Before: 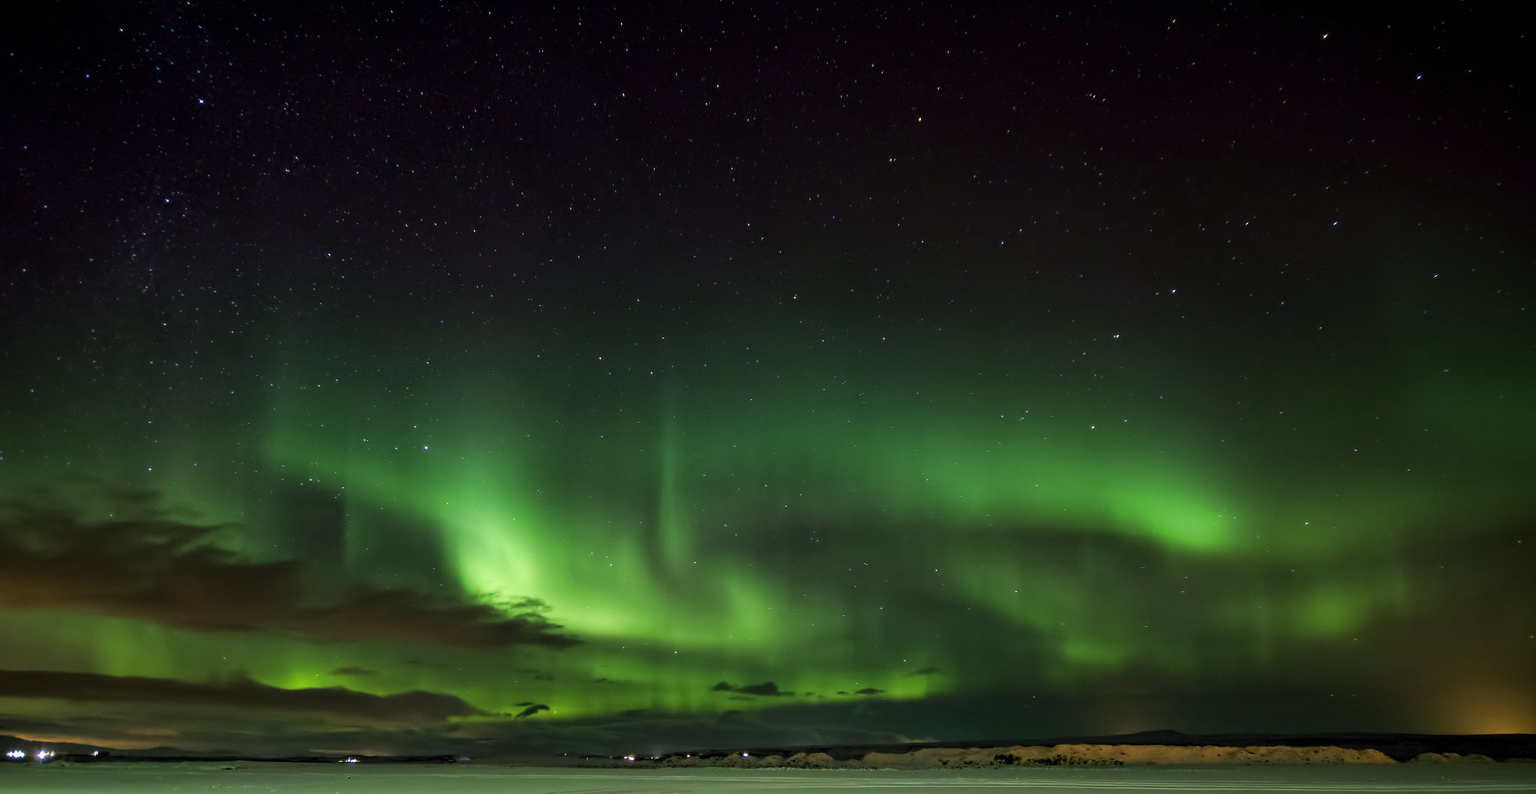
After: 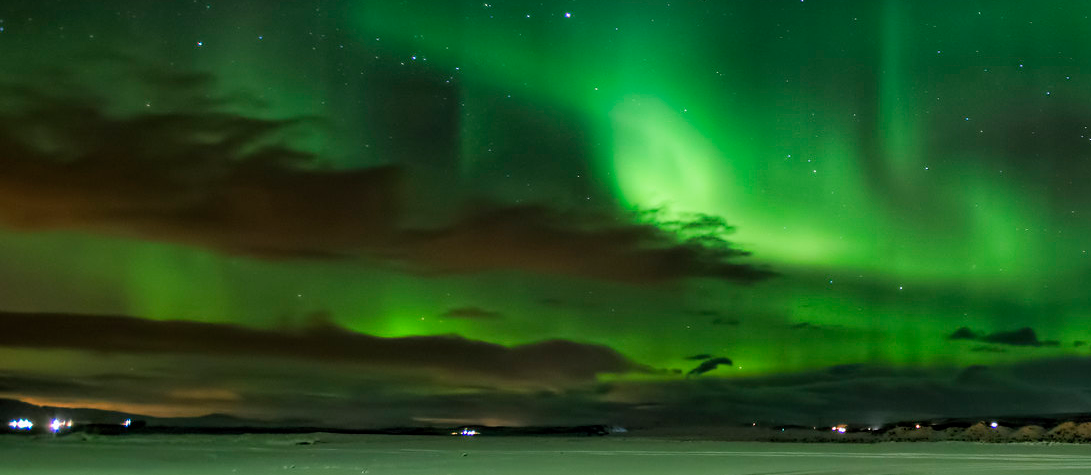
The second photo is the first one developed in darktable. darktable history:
crop and rotate: top 54.968%, right 46.685%, bottom 0.176%
